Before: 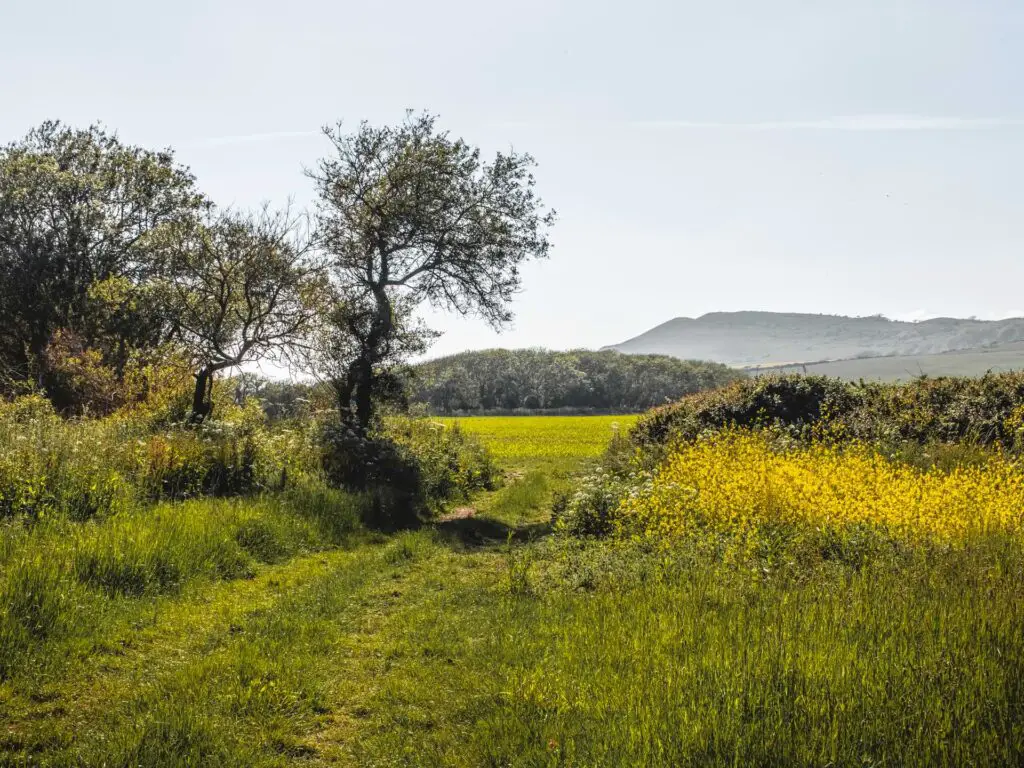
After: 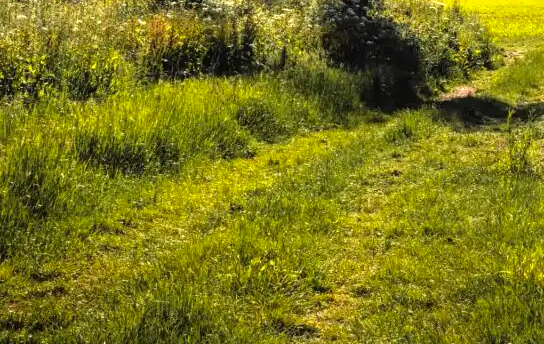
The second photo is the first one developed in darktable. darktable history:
contrast brightness saturation: saturation 0.125
local contrast: mode bilateral grid, contrast 19, coarseness 50, detail 119%, midtone range 0.2
exposure: compensate highlight preservation false
tone equalizer: -8 EV -0.755 EV, -7 EV -0.714 EV, -6 EV -0.623 EV, -5 EV -0.377 EV, -3 EV 0.381 EV, -2 EV 0.6 EV, -1 EV 0.692 EV, +0 EV 0.751 EV
crop and rotate: top 54.913%, right 46.866%, bottom 0.204%
